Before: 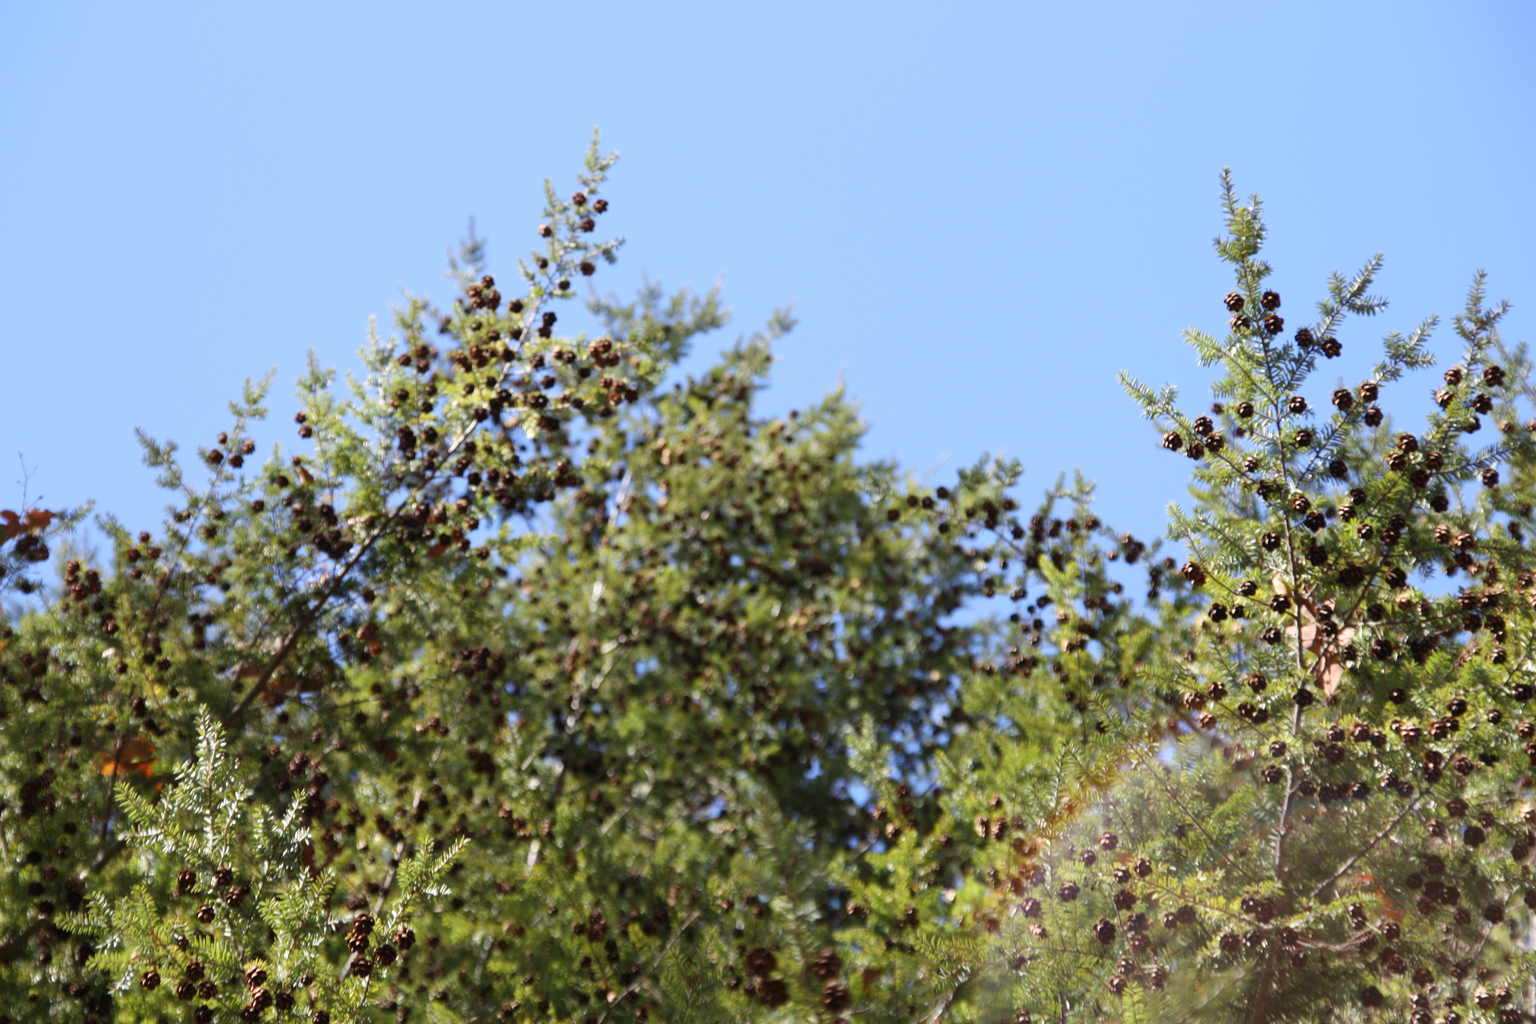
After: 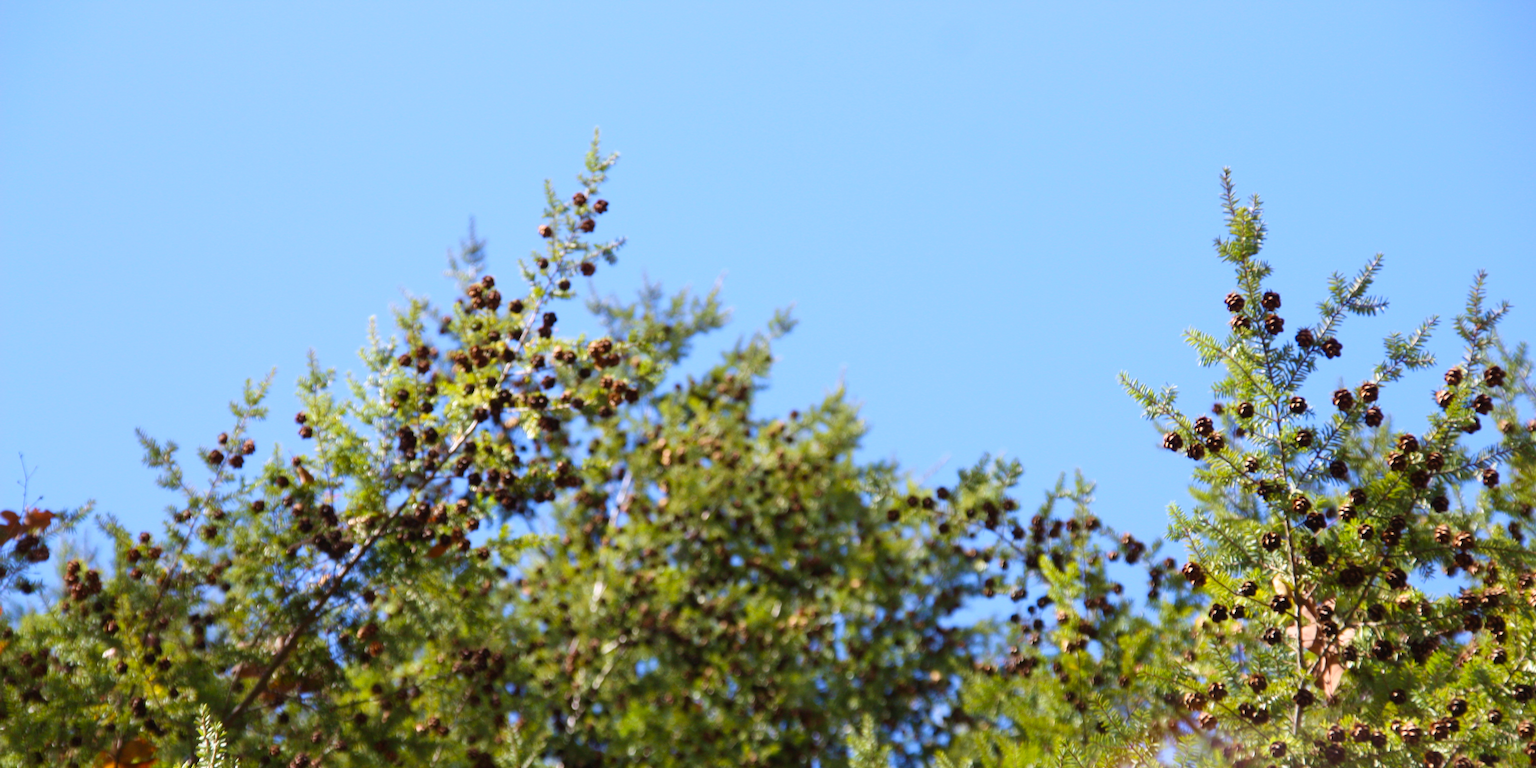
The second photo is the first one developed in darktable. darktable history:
crop: bottom 24.98%
color balance rgb: linear chroma grading › global chroma 19.536%, perceptual saturation grading › global saturation -0.029%, global vibrance 20%
velvia: on, module defaults
